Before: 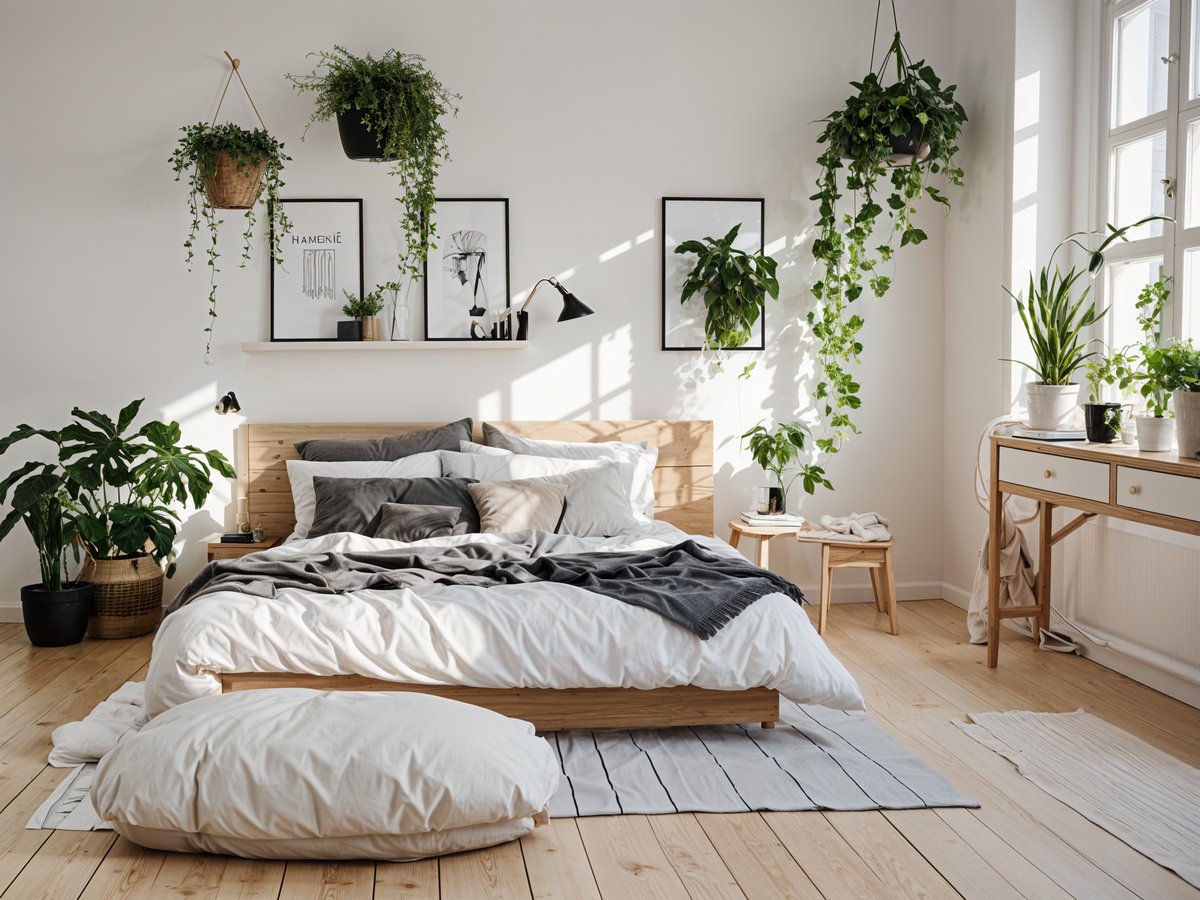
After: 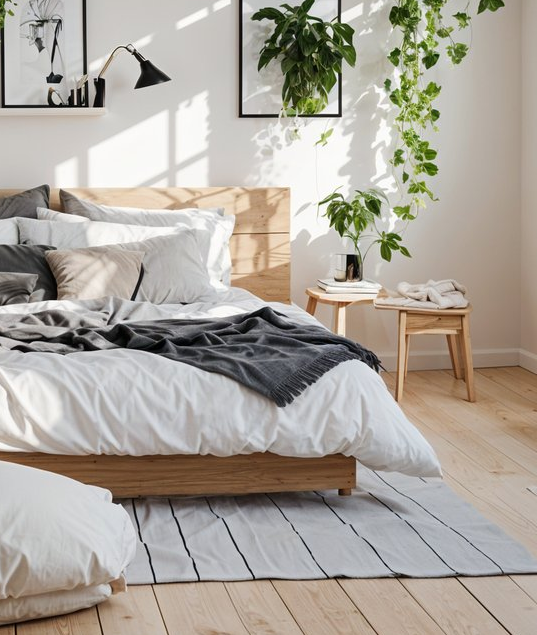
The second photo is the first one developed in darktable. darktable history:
crop: left 35.32%, top 25.988%, right 19.881%, bottom 3.449%
